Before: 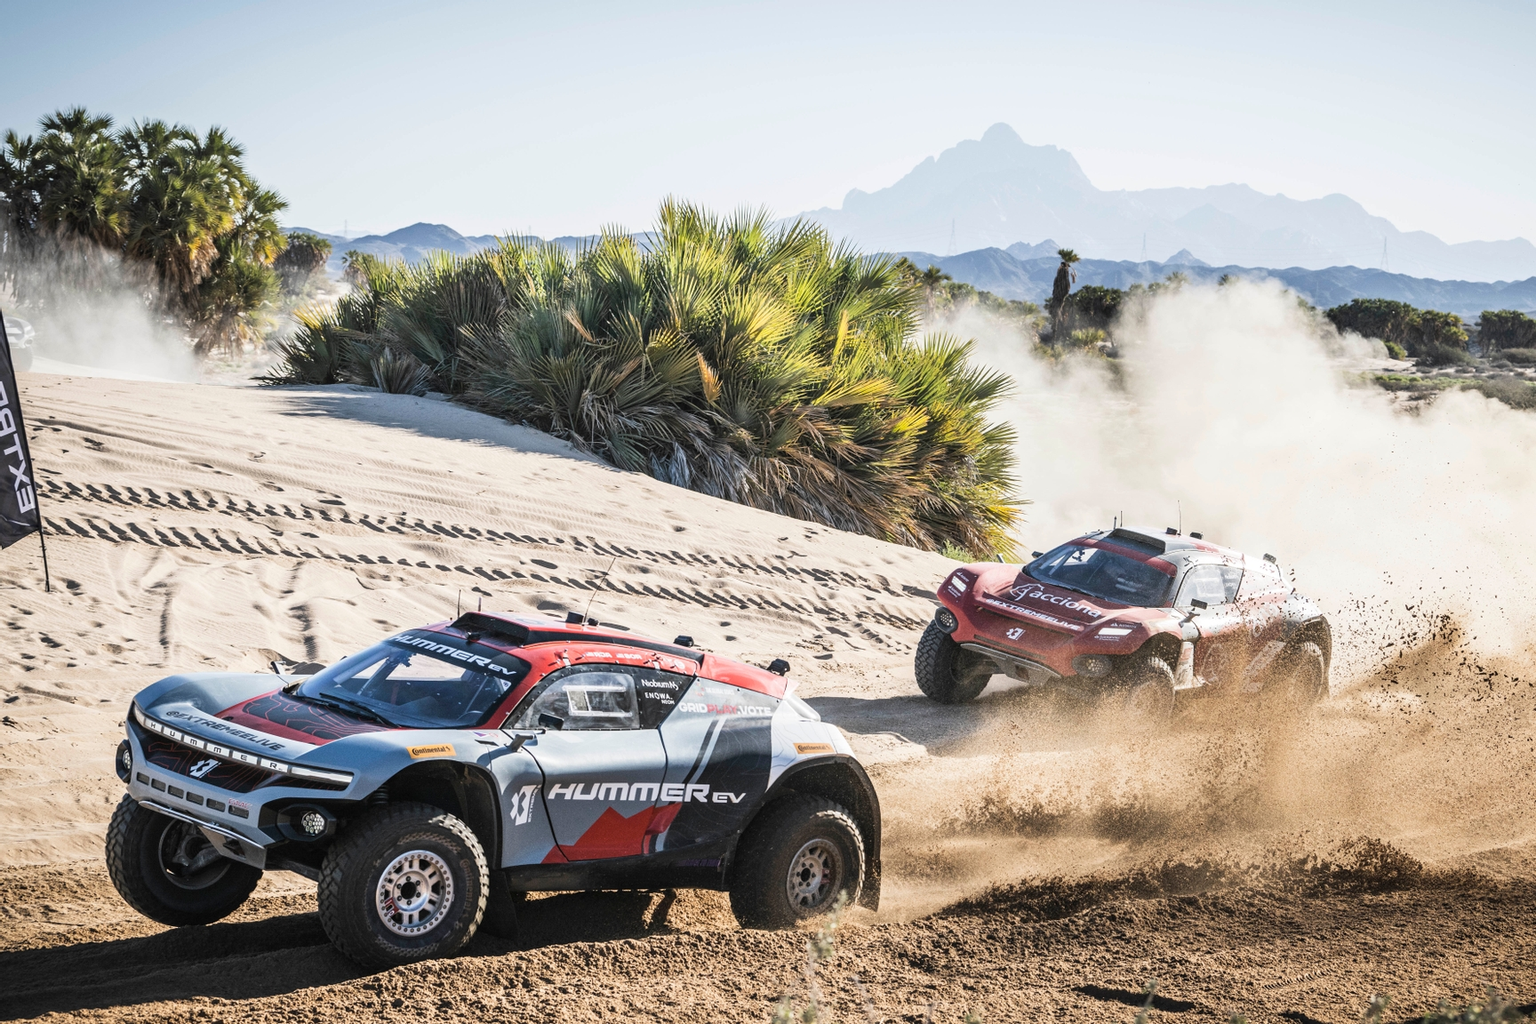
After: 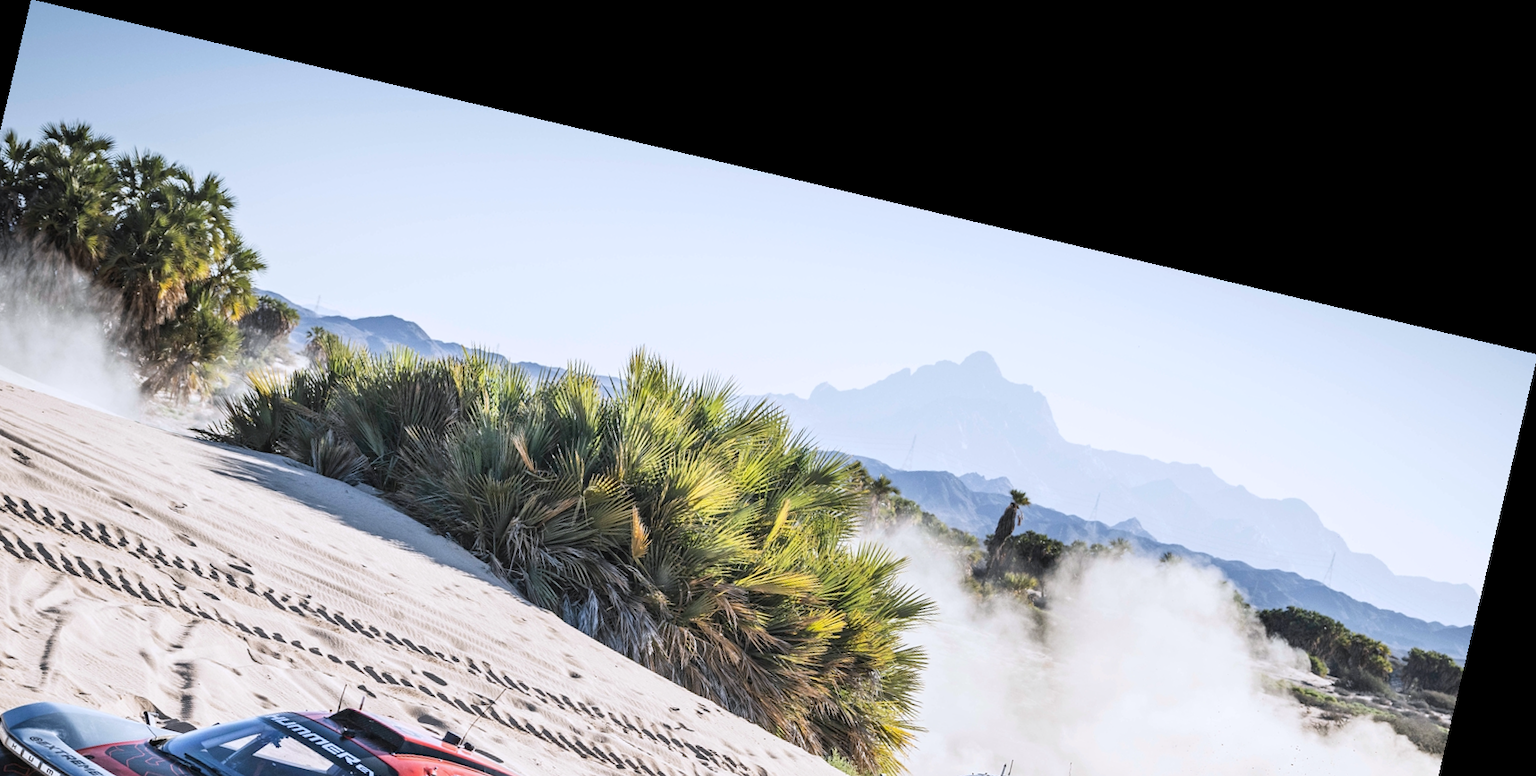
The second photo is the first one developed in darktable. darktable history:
crop and rotate: left 11.812%, bottom 42.776%
rotate and perspective: rotation 13.27°, automatic cropping off
white balance: red 0.984, blue 1.059
